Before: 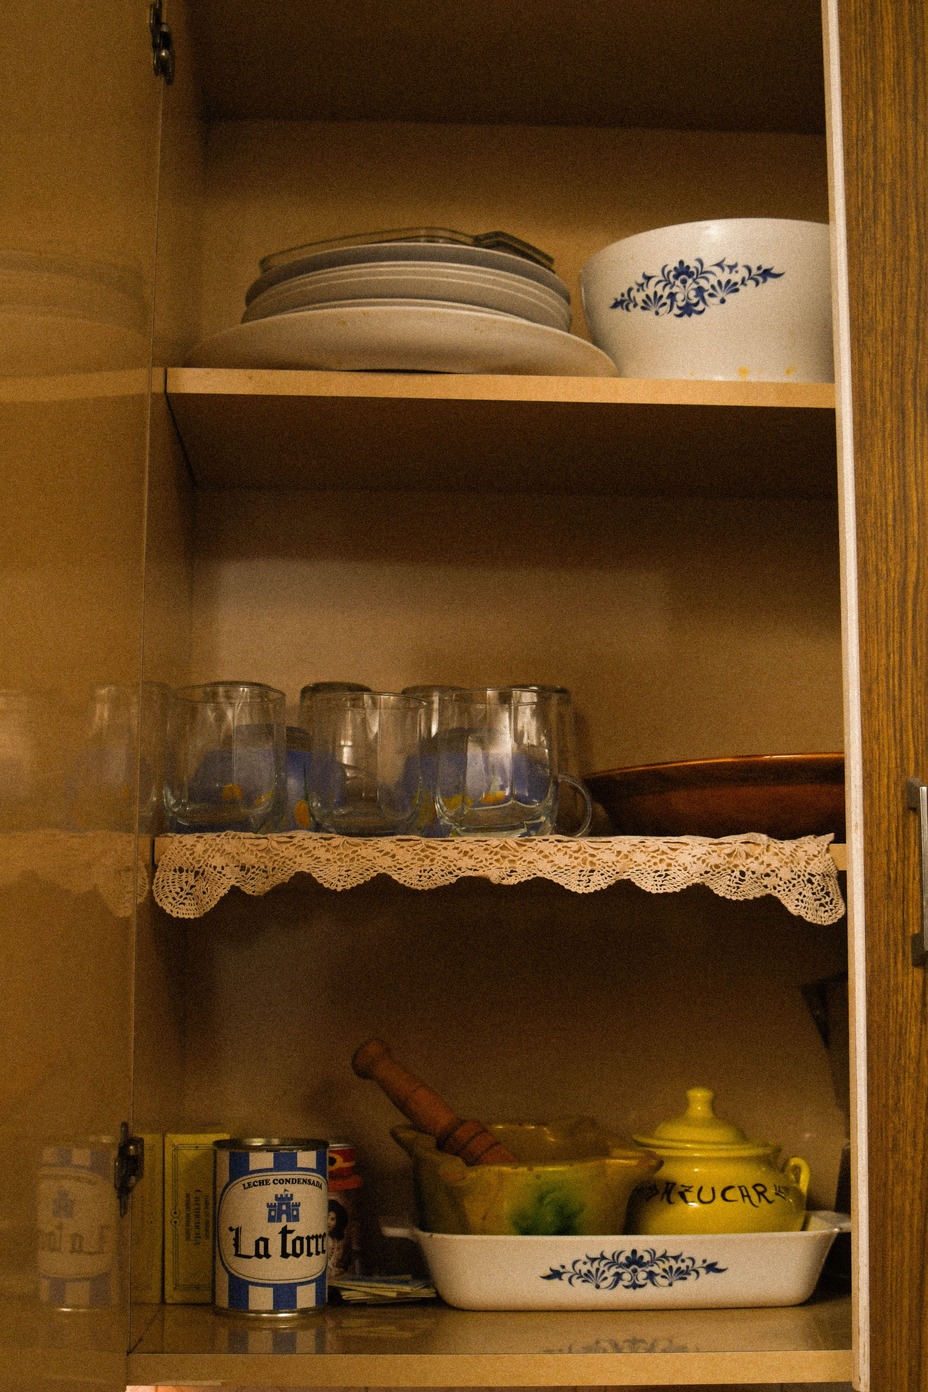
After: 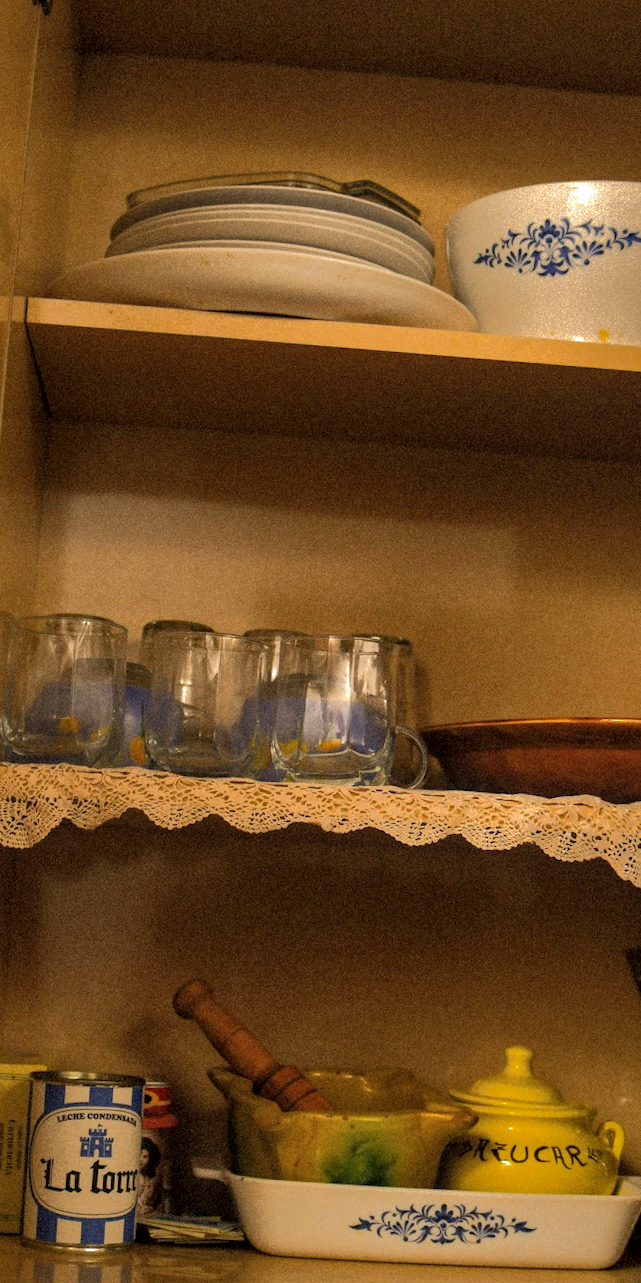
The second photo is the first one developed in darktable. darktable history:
crop and rotate: angle -3.27°, left 14.277%, top 0.028%, right 10.766%, bottom 0.028%
exposure: black level correction 0.001, exposure 0.5 EV, compensate exposure bias true, compensate highlight preservation false
shadows and highlights: shadows 38.43, highlights -74.54
local contrast: on, module defaults
